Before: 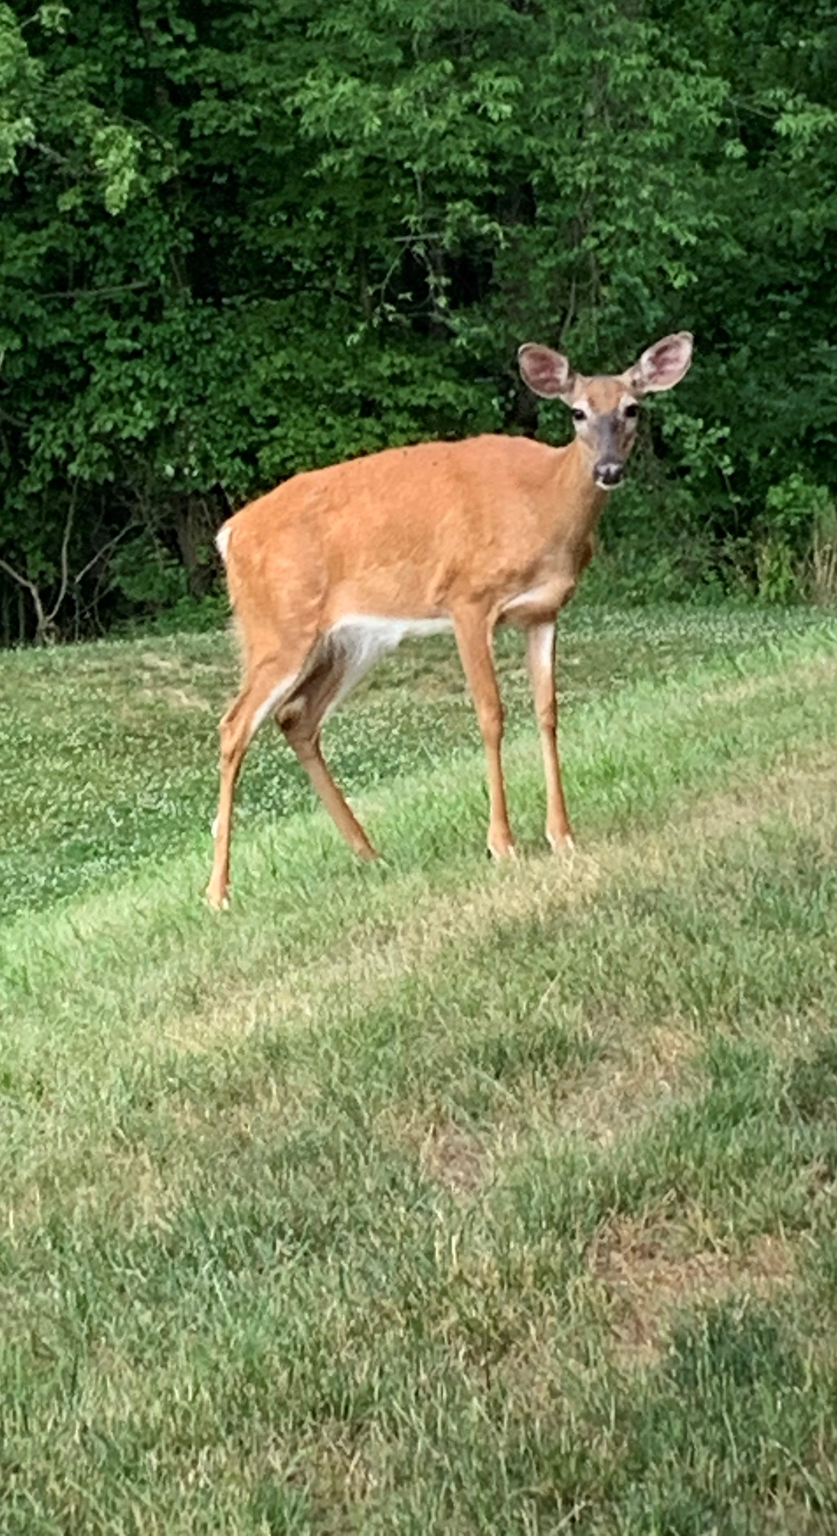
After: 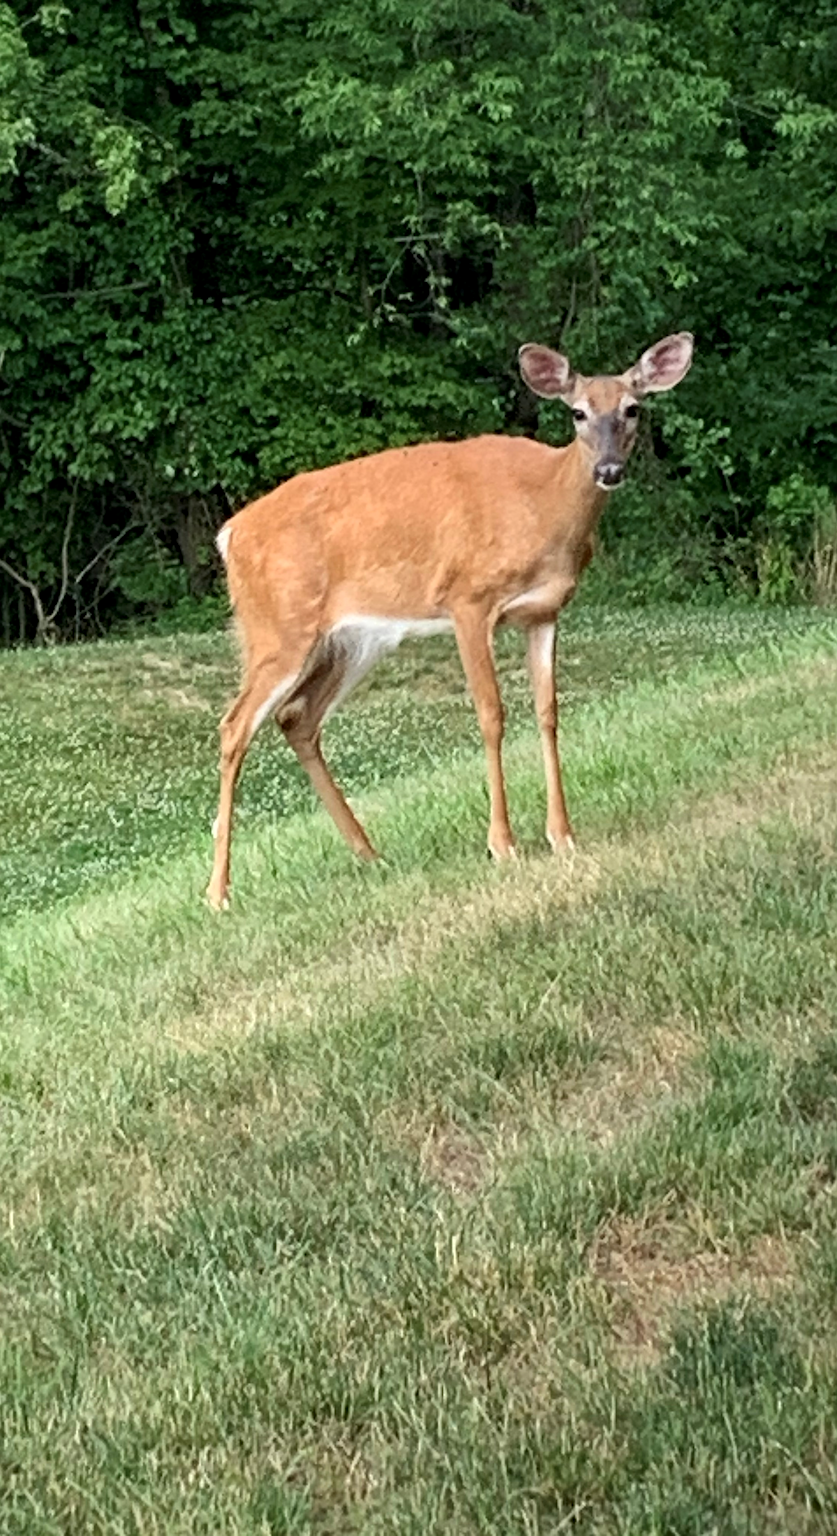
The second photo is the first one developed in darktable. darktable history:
local contrast: highlights 103%, shadows 100%, detail 119%, midtone range 0.2
sharpen: on, module defaults
tone equalizer: -7 EV 0.209 EV, -6 EV 0.099 EV, -5 EV 0.119 EV, -4 EV 0.028 EV, -2 EV -0.036 EV, -1 EV -0.054 EV, +0 EV -0.047 EV
